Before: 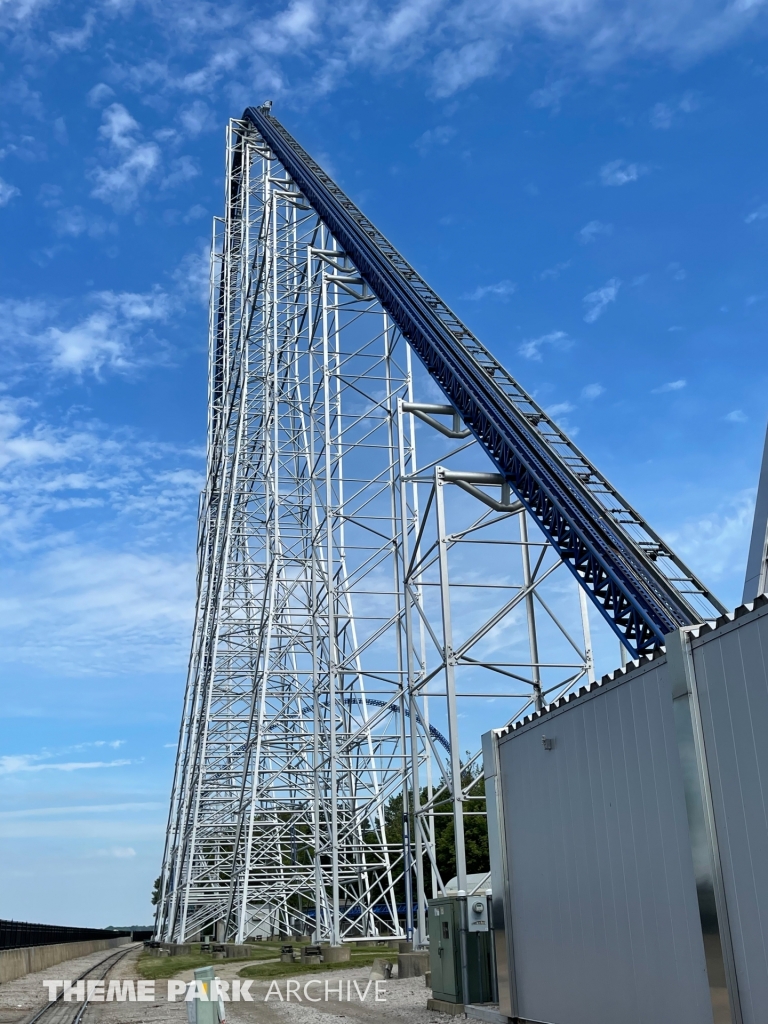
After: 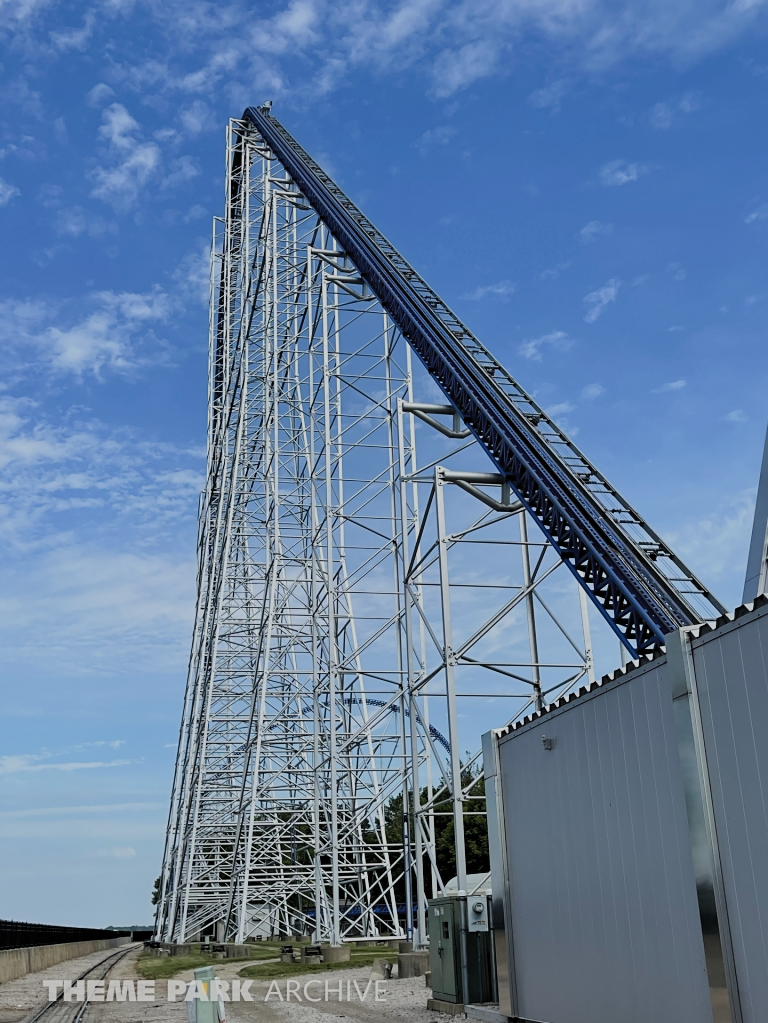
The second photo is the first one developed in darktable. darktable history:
sharpen: amount 0.211
crop: bottom 0.078%
filmic rgb: black relative exposure -7.42 EV, white relative exposure 4.85 EV, threshold 3.01 EV, hardness 3.4, color science v5 (2021), contrast in shadows safe, contrast in highlights safe, enable highlight reconstruction true
